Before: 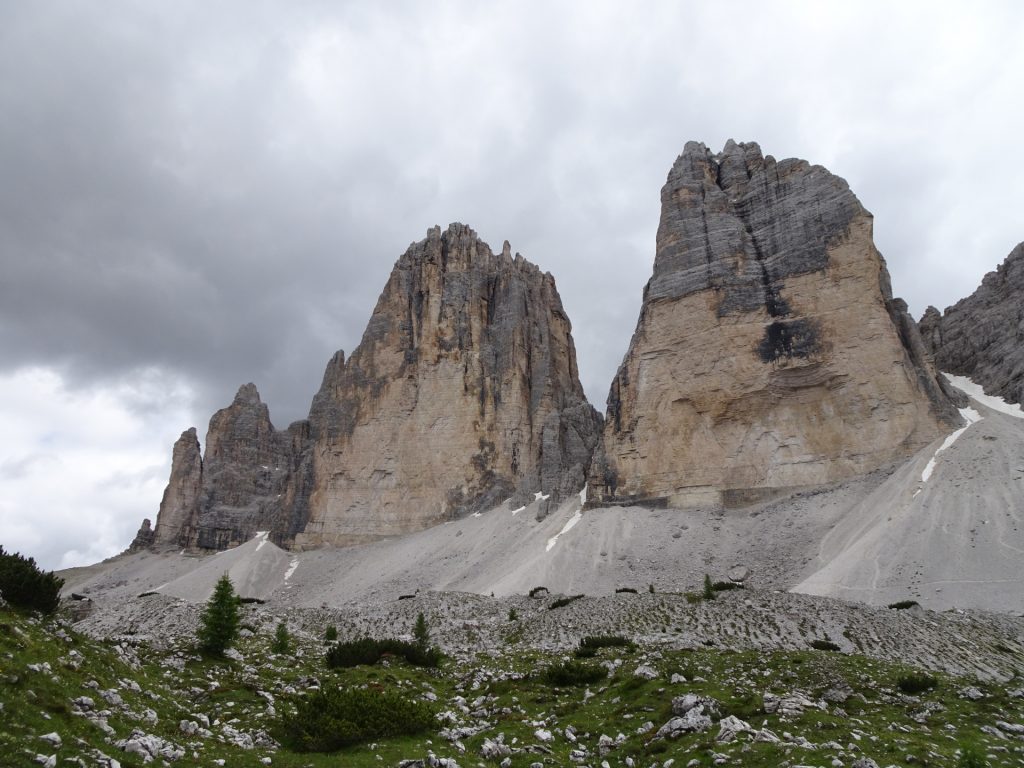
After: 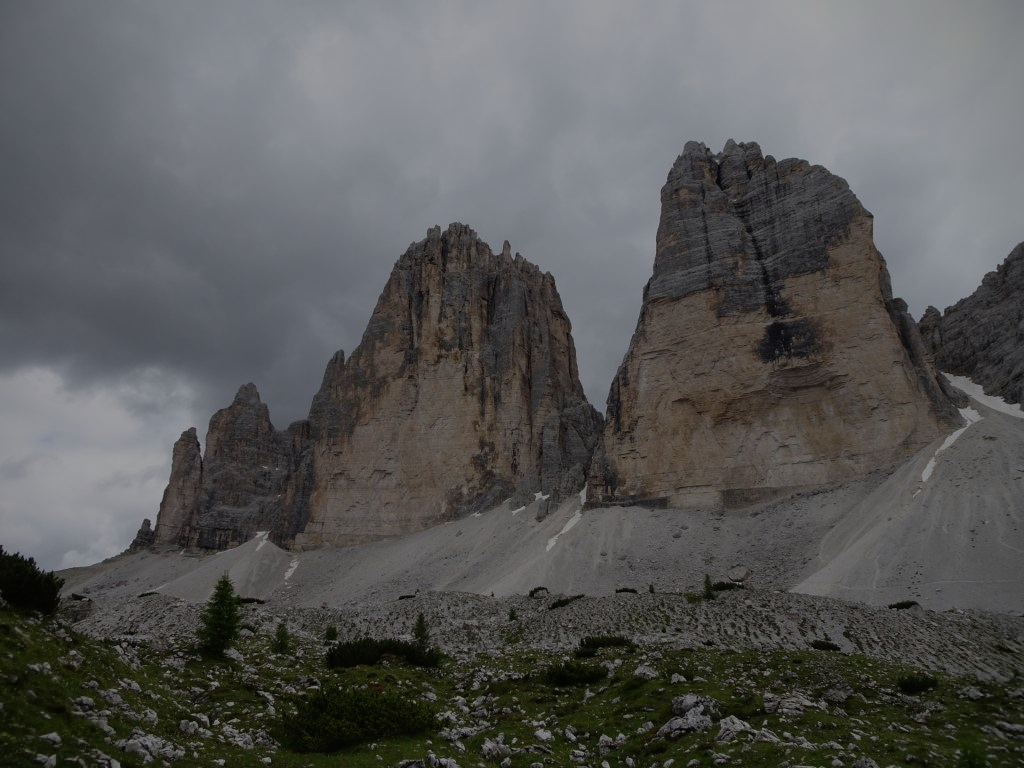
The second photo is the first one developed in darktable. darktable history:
exposure: exposure -1.532 EV, compensate highlight preservation false
vignetting: fall-off start 91.58%, brightness -0.566, saturation 0
